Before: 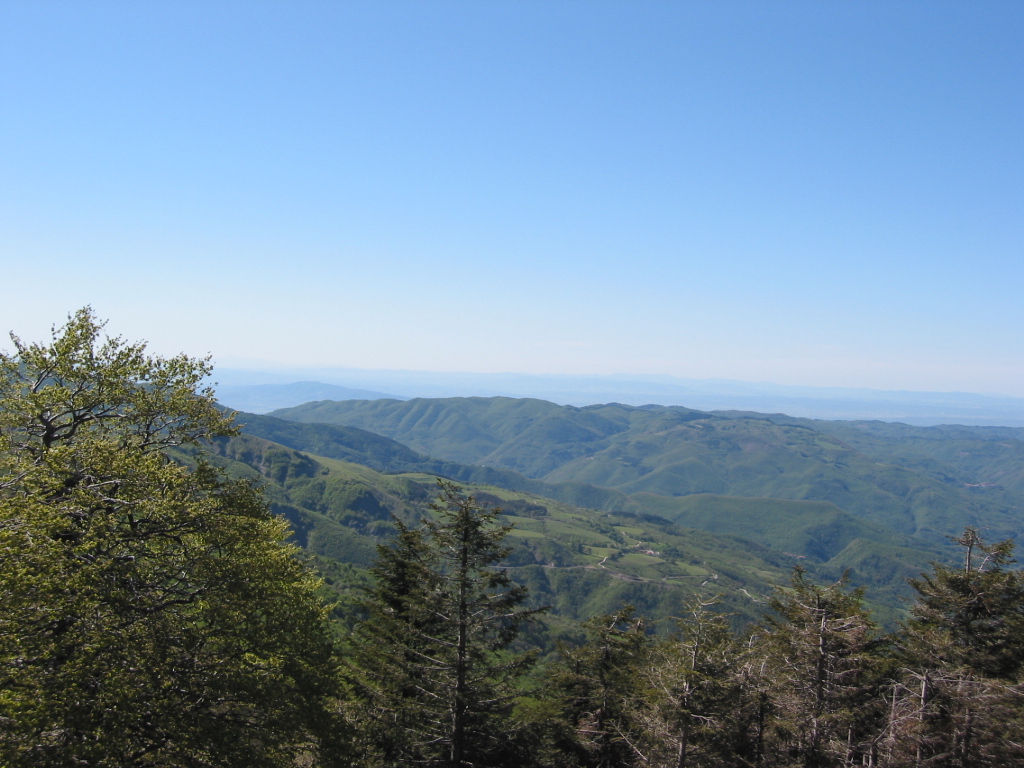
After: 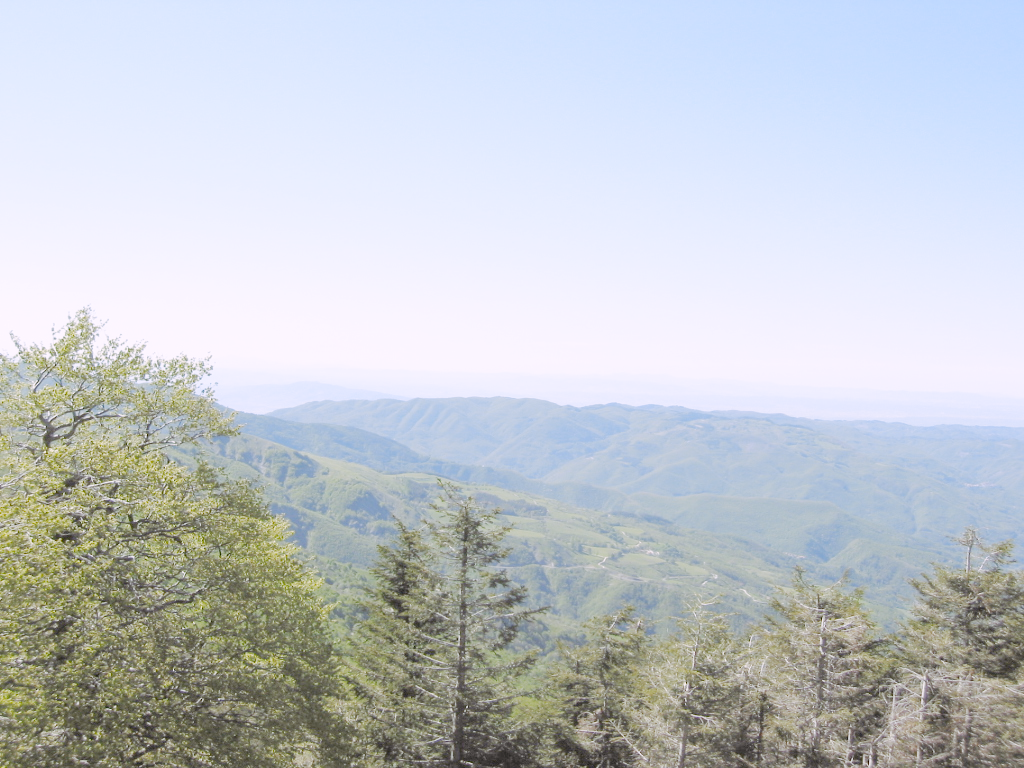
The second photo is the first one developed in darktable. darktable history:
tone curve: curves: ch0 [(0, 0) (0.003, 0) (0.011, 0.001) (0.025, 0.003) (0.044, 0.005) (0.069, 0.012) (0.1, 0.023) (0.136, 0.039) (0.177, 0.088) (0.224, 0.15) (0.277, 0.24) (0.335, 0.337) (0.399, 0.437) (0.468, 0.535) (0.543, 0.629) (0.623, 0.71) (0.709, 0.782) (0.801, 0.856) (0.898, 0.94) (1, 1)], preserve colors none
color look up table: target L [98.57, 85.81, 79.82, 79.72, 69.87, 48.05, 68.42, 64.48, 62.2, 59.8, 61.14, 40.08, 34.65, 25.8, 23.85, 200.63, 85.99, 84.7, 71.01, 65.71, 62.3, 56.52, 45.88, 55.14, 40.89, 37.01, 44.1, 36.73, 9.656, 84.34, 78.84, 71.88, 64.6, 64.2, 58.34, 61.4, 60.38, 43.56, 44.09, 48.69, 39.88, 36.13, 17.58, 15.52, 85.39, 77.92, 64.11, 49.94, 32.15], target a [8.461, -1.946, -2.742, -38, -49.1, -37.81, -24.89, -41.56, -43.72, -9.313, -5.421, -28.82, -24.18, -1.401, -12.45, 0, 2.078, 9.747, 9.09, 10.66, 51.7, 68.37, 52.66, 53.24, 27.67, 4.317, 52.12, 33.44, 17.64, 13.38, 28.34, 19.61, 63.43, 68.46, 2.102, -13.69, 9.889, 25.35, 9.27, 54.35, 41.03, 28.68, 5.355, 15.83, -10.74, -40.11, -24.41, -22.19, 5.717], target b [1.604, 24.42, 60.41, -35.05, -7.43, 35.93, -4.636, 45.58, 1.016, 51.07, 20.21, 26.05, 24.12, 21.01, 3.25, 0, 42.6, 21.39, 60.51, 48.89, 20.81, -5.45, 28.44, 0.613, 4.967, 14.39, 25.54, 31.15, 17.31, -27.35, -12.15, -43.11, -31.97, -46.73, -10.78, -59.07, -59.83, -31.69, -65.94, -63.76, -44.75, -78.4, -3.911, -28.73, -26.95, -38.61, -50.22, -18.91, -38.35], num patches 49
